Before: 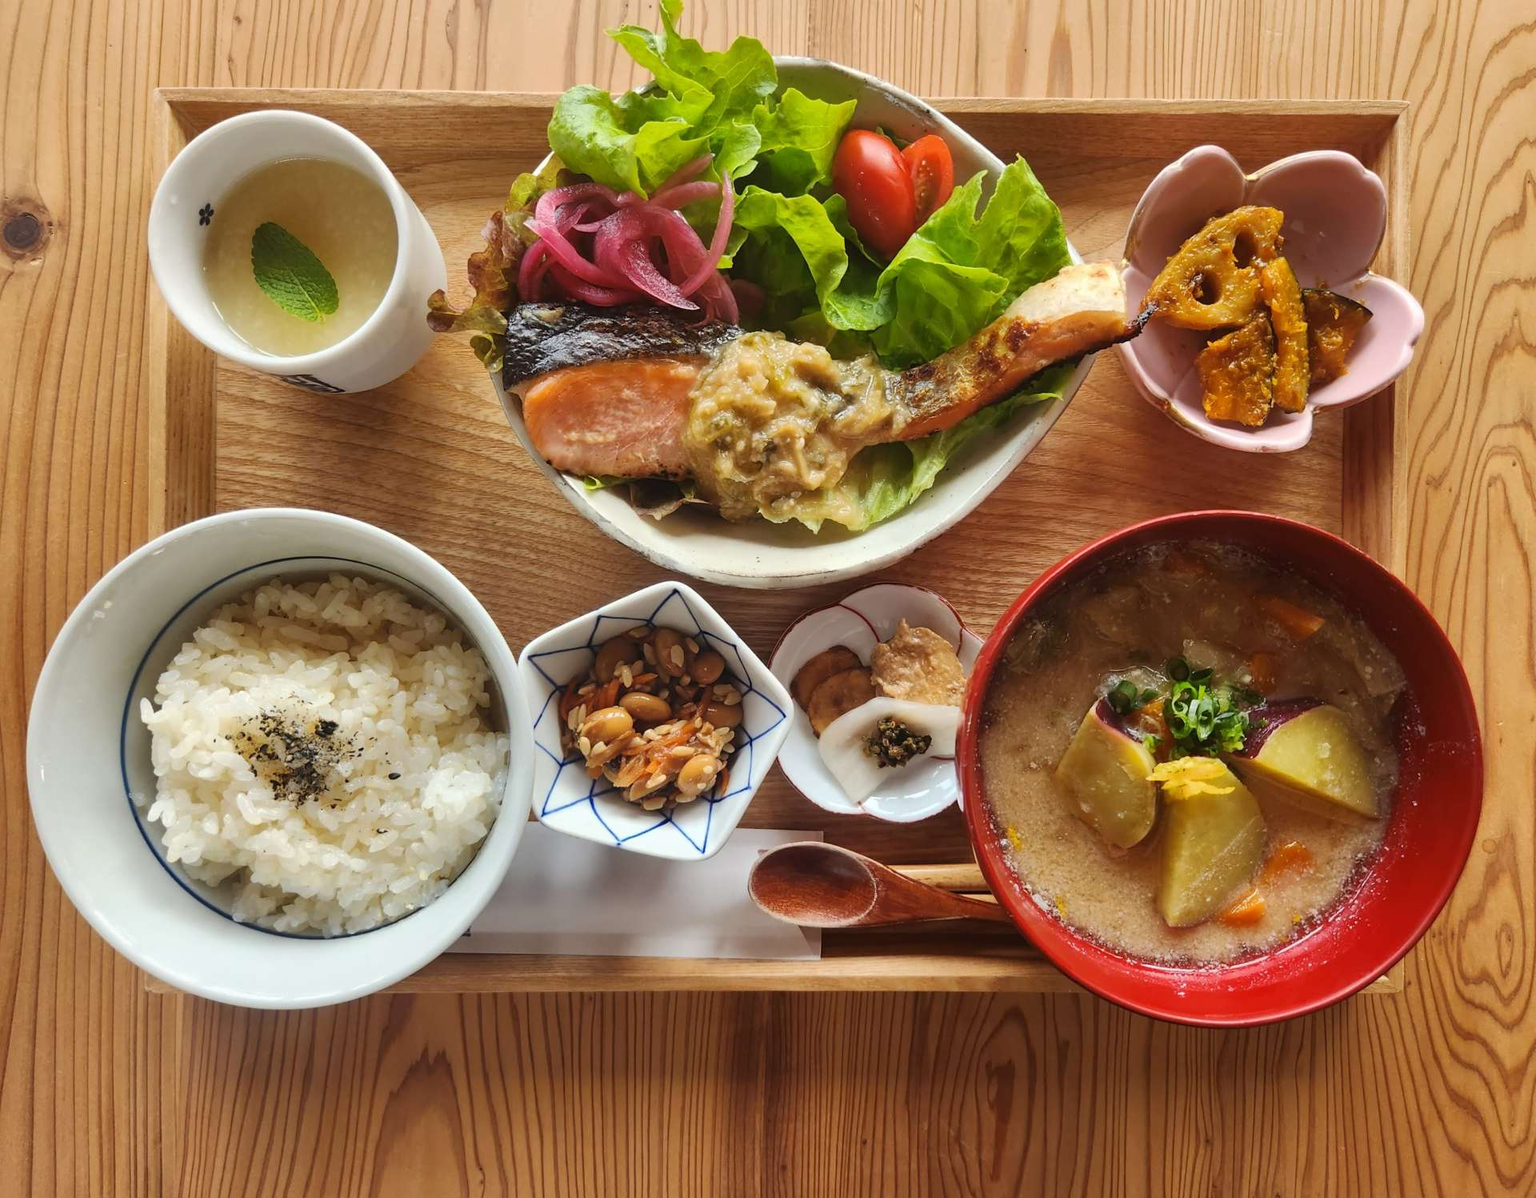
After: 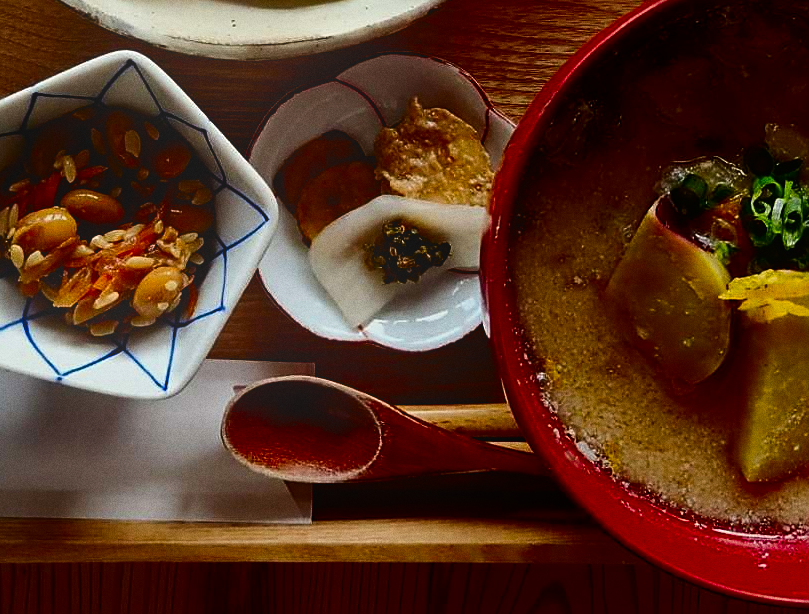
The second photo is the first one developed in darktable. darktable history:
grain: coarseness 0.09 ISO
bloom: threshold 82.5%, strength 16.25%
exposure: exposure -1.468 EV, compensate highlight preservation false
sharpen: on, module defaults
crop: left 37.221%, top 45.169%, right 20.63%, bottom 13.777%
levels: mode automatic, black 0.023%, white 99.97%, levels [0.062, 0.494, 0.925]
filmic rgb: black relative exposure -7.65 EV, white relative exposure 4.56 EV, hardness 3.61
contrast brightness saturation: contrast 0.22, brightness -0.19, saturation 0.24
